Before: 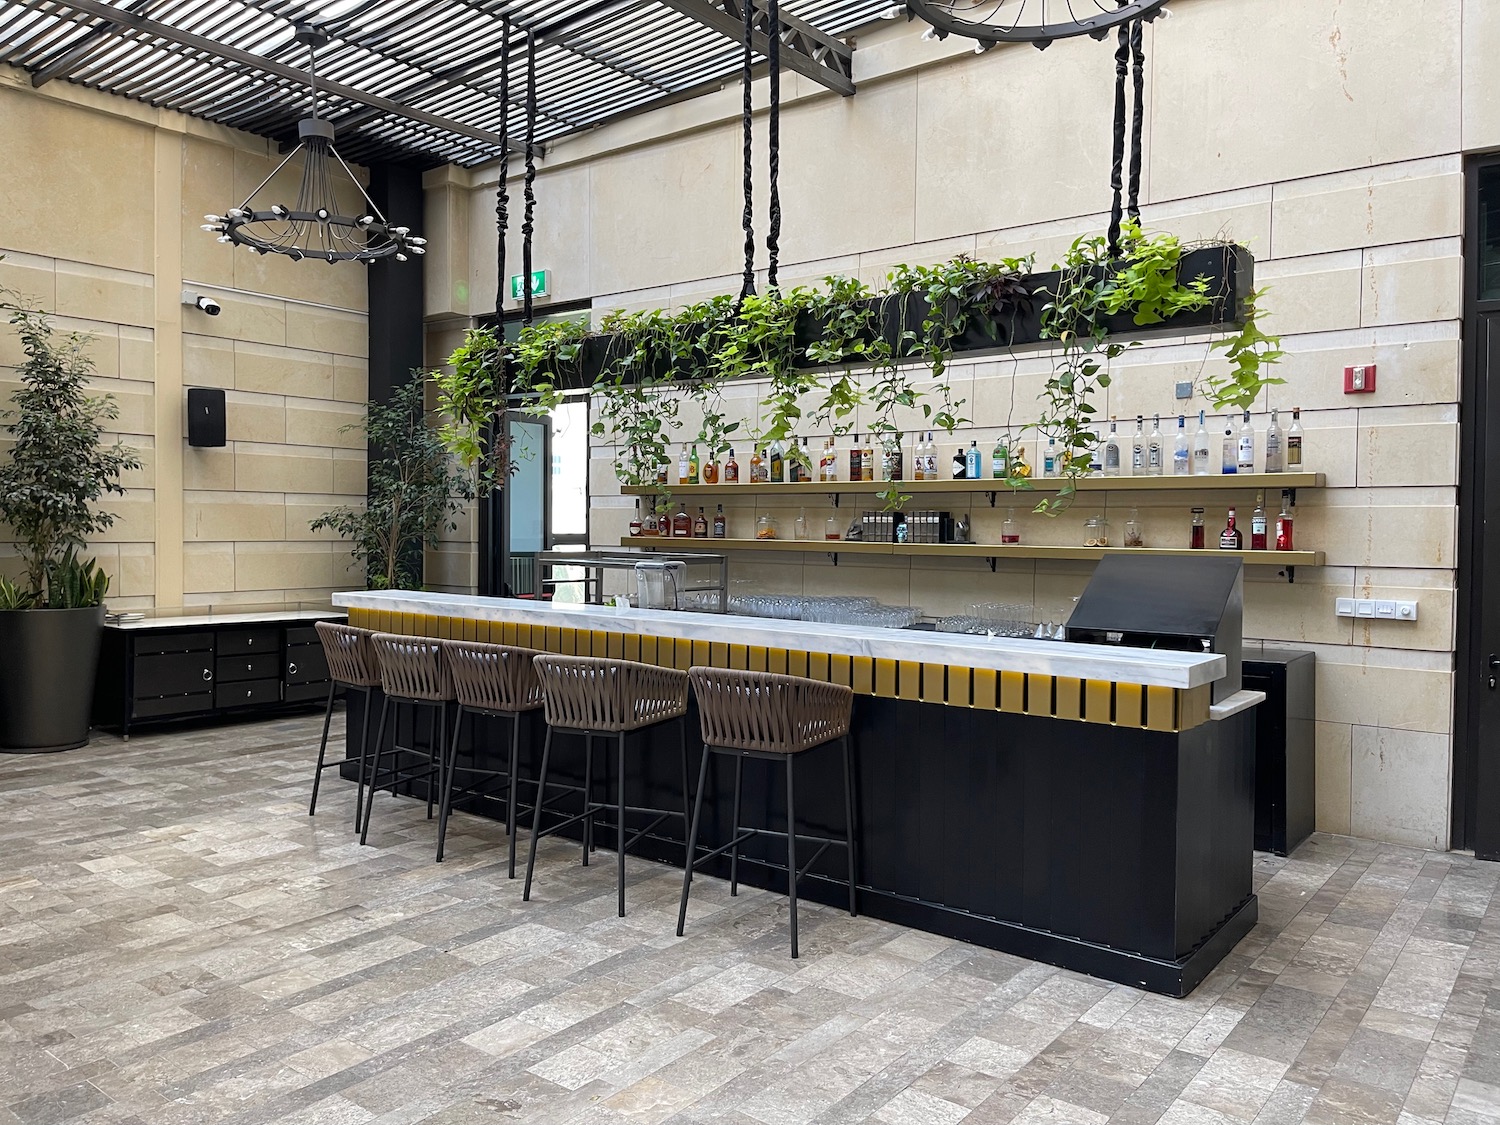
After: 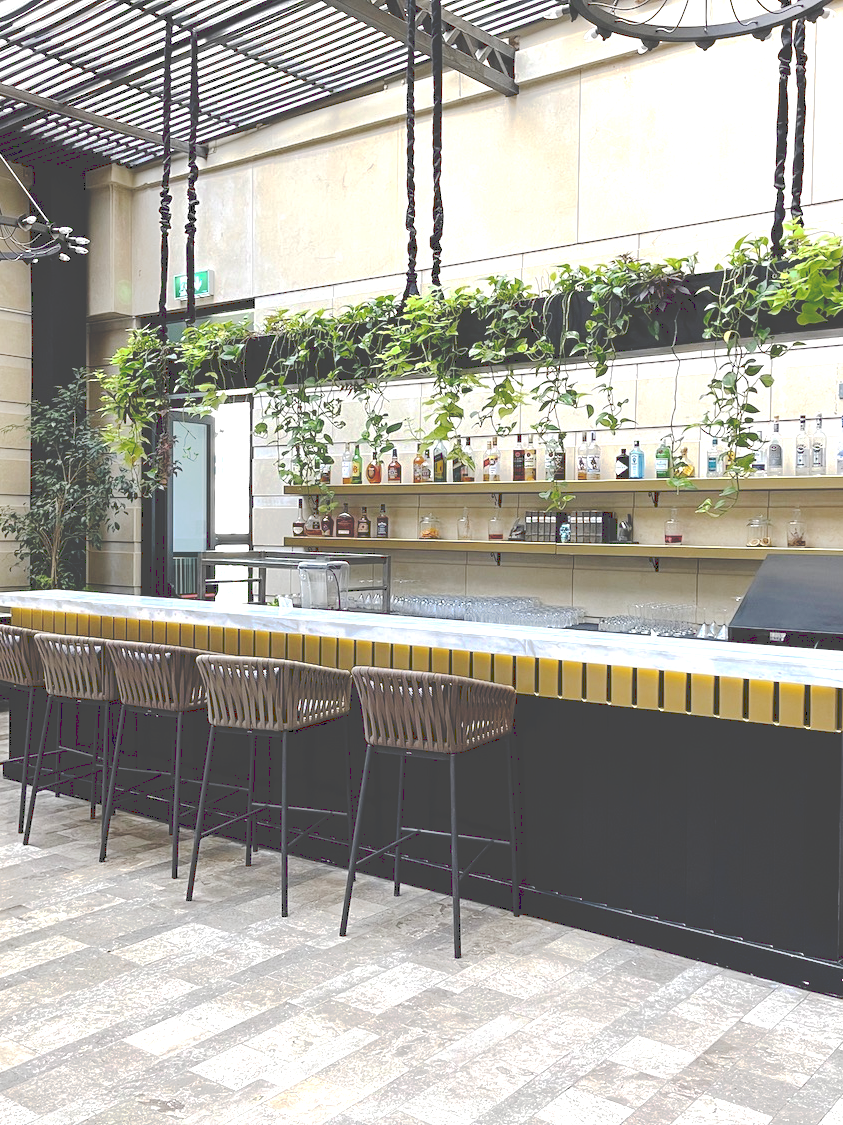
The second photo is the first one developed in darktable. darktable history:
tone curve: curves: ch0 [(0, 0) (0.003, 0.272) (0.011, 0.275) (0.025, 0.275) (0.044, 0.278) (0.069, 0.282) (0.1, 0.284) (0.136, 0.287) (0.177, 0.294) (0.224, 0.314) (0.277, 0.347) (0.335, 0.403) (0.399, 0.473) (0.468, 0.552) (0.543, 0.622) (0.623, 0.69) (0.709, 0.756) (0.801, 0.818) (0.898, 0.865) (1, 1)], preserve colors none
exposure: exposure 0.74 EV, compensate highlight preservation false
crop and rotate: left 22.516%, right 21.234%
